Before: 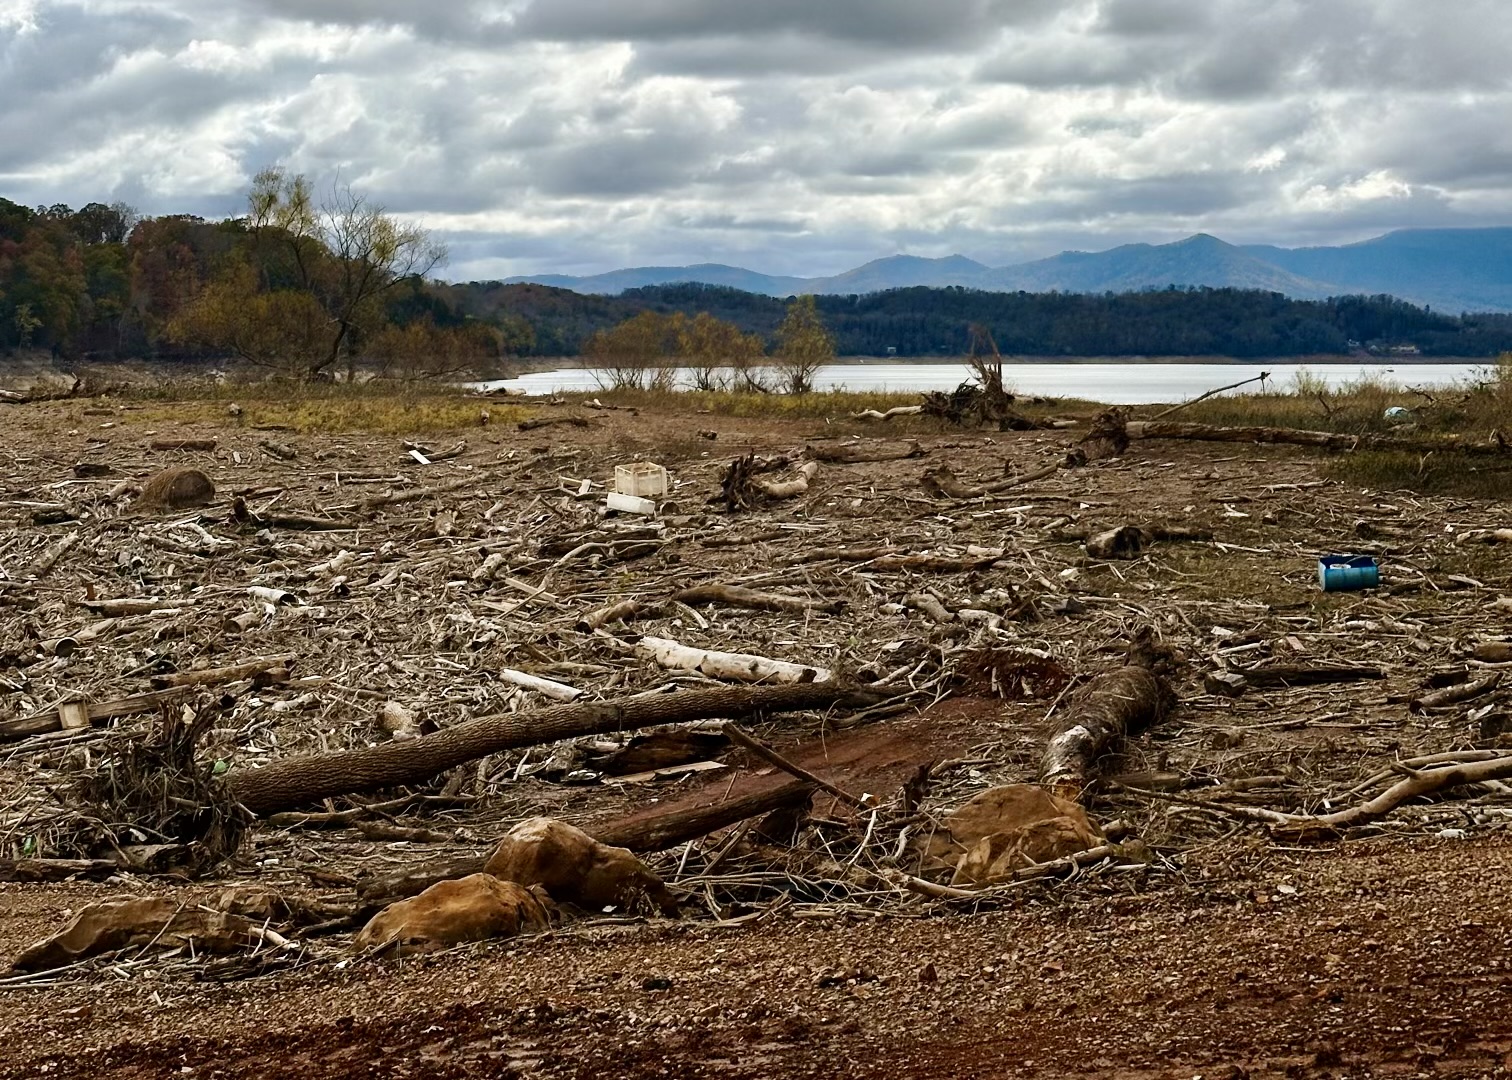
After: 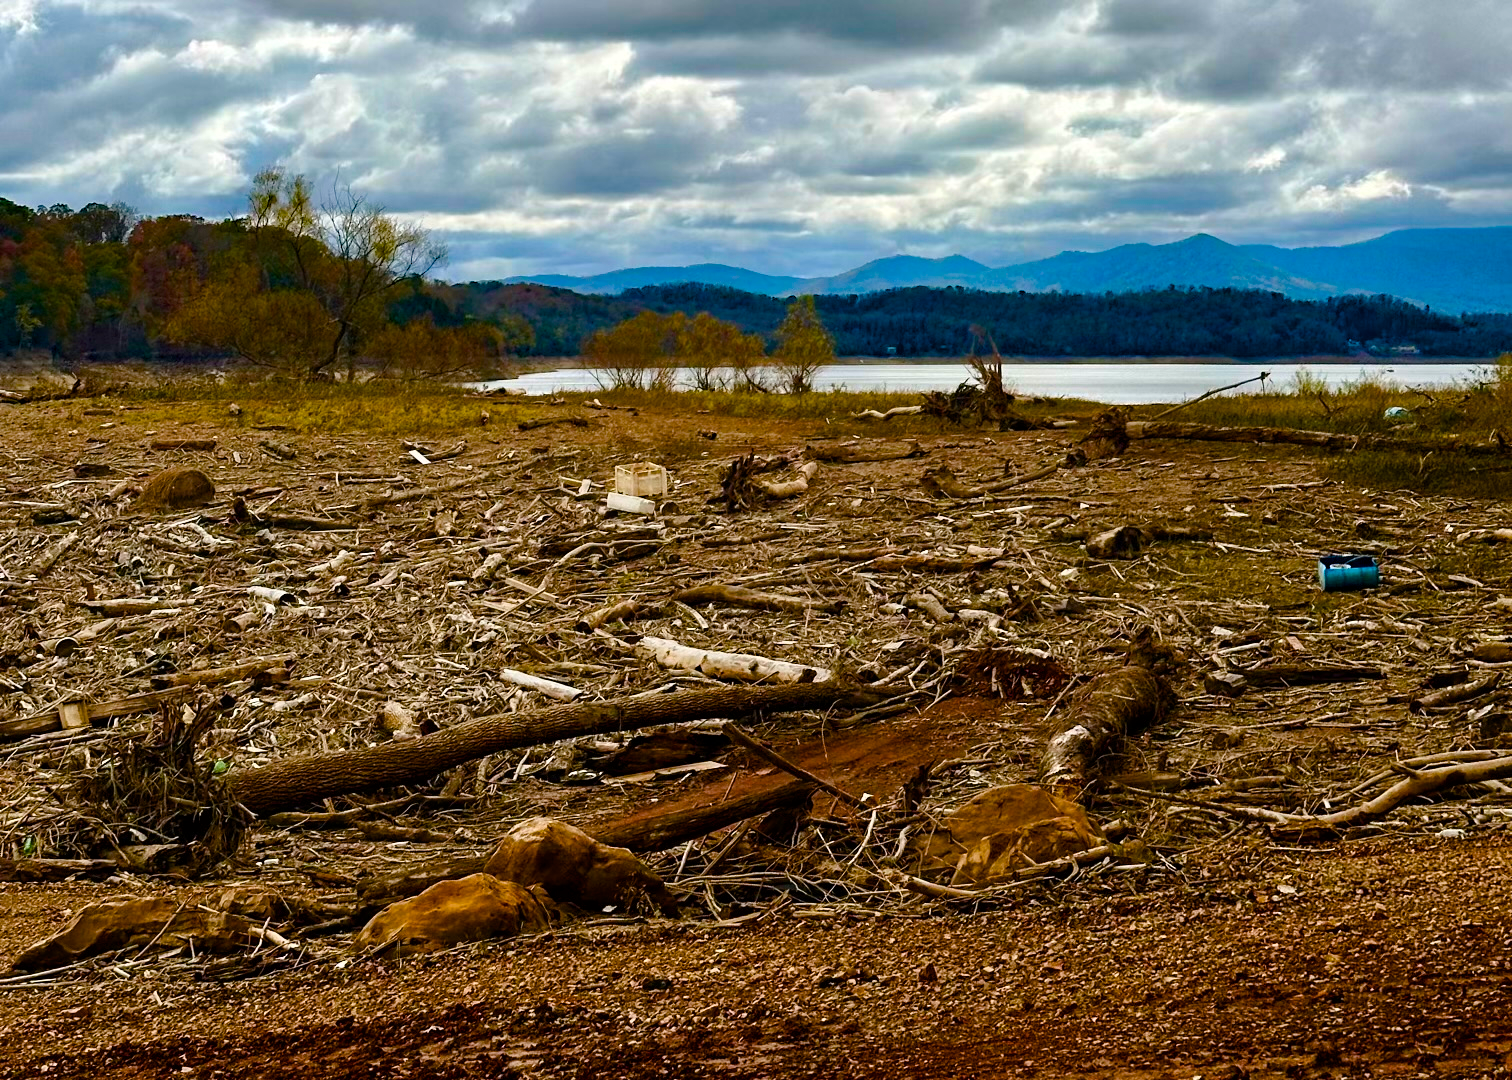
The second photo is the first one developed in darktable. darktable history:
levels: levels [0, 0.51, 1]
haze removal: strength 0.29, distance 0.25, compatibility mode true, adaptive false
color balance rgb: perceptual saturation grading › global saturation 20%, perceptual saturation grading › highlights -25%, perceptual saturation grading › shadows 50.52%, global vibrance 40.24%
